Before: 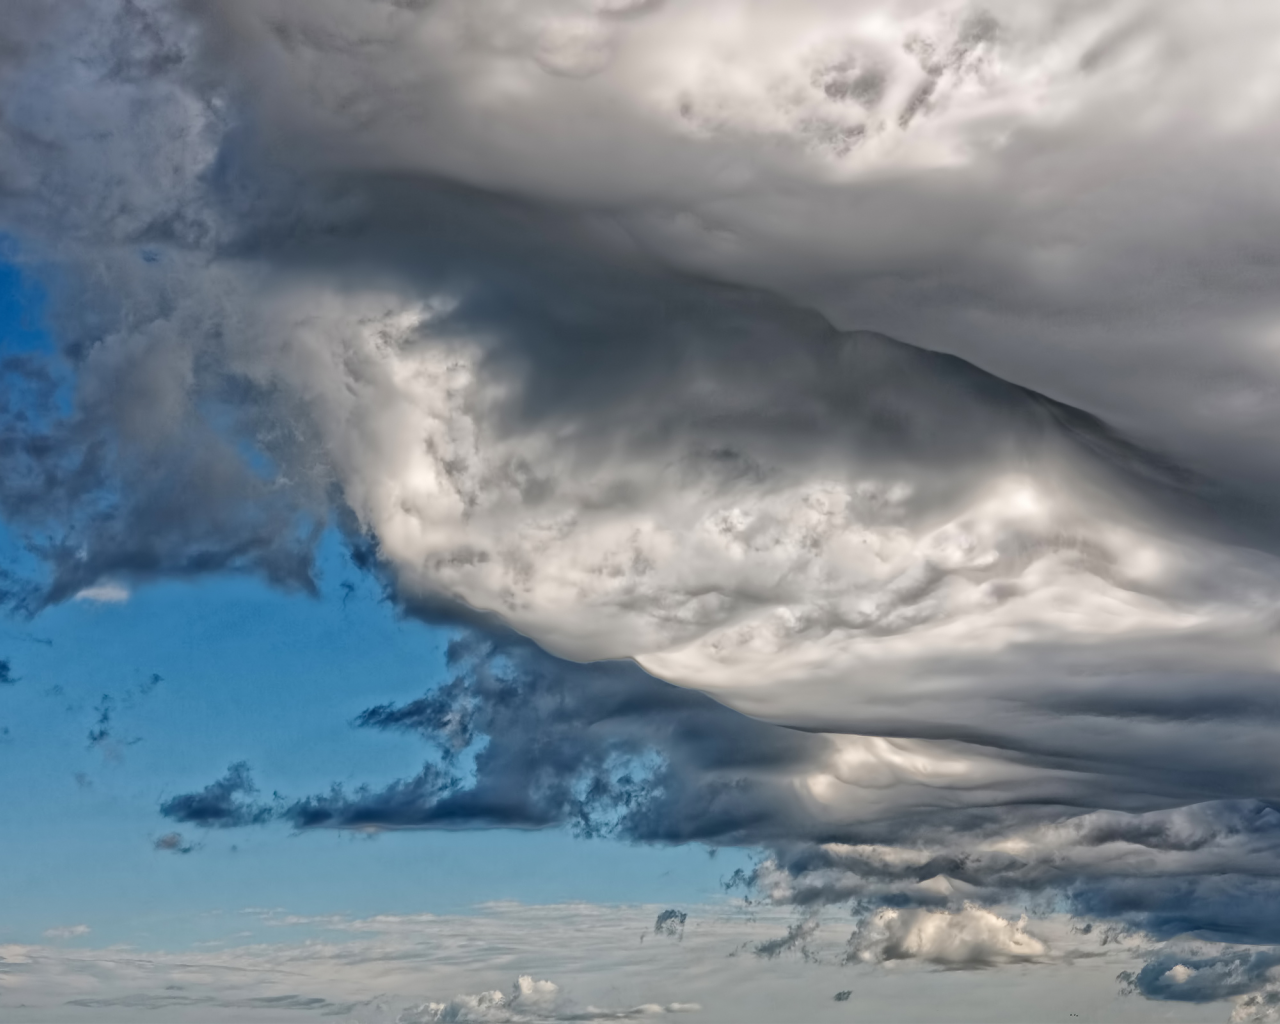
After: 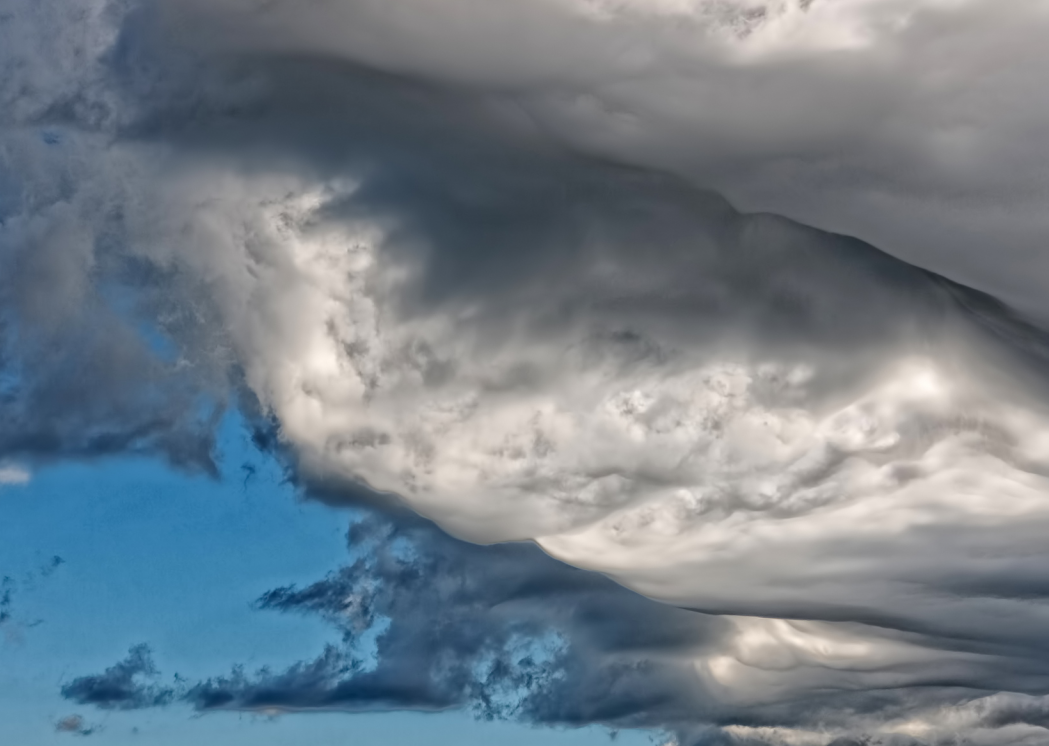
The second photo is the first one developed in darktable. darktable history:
crop: left 7.77%, top 11.592%, right 10.212%, bottom 15.477%
